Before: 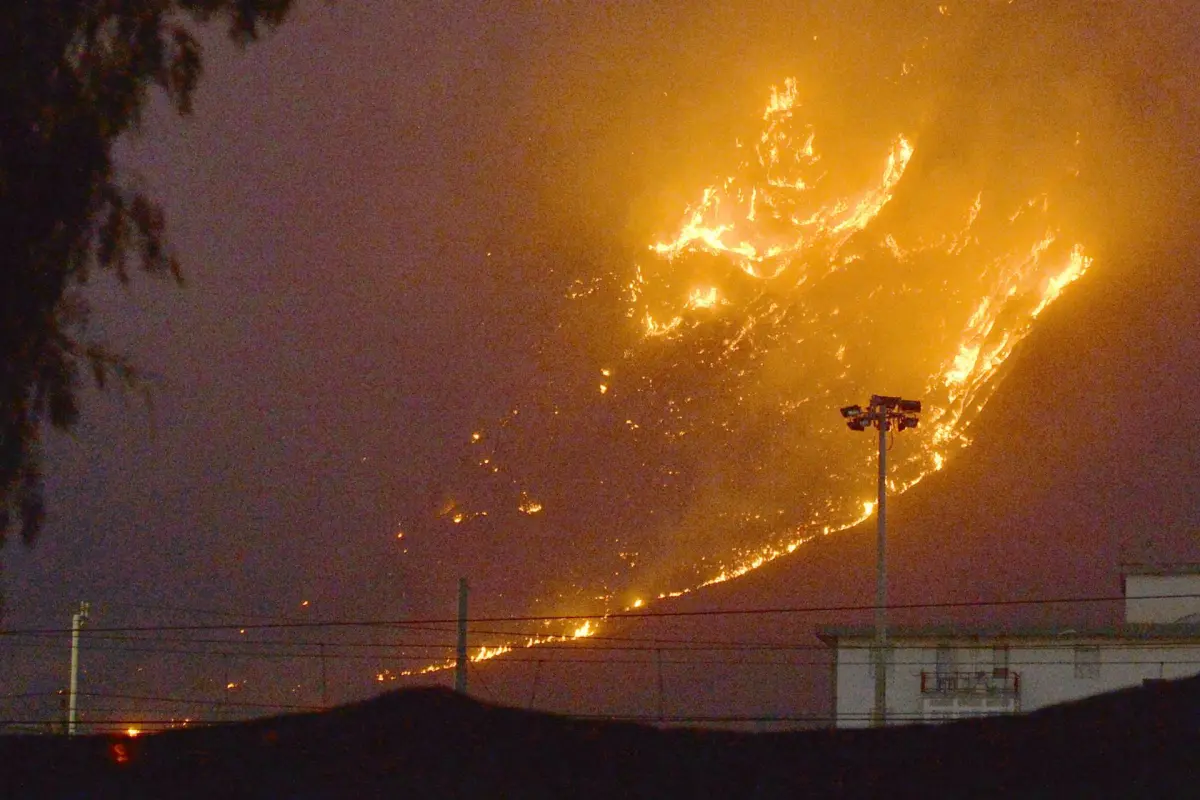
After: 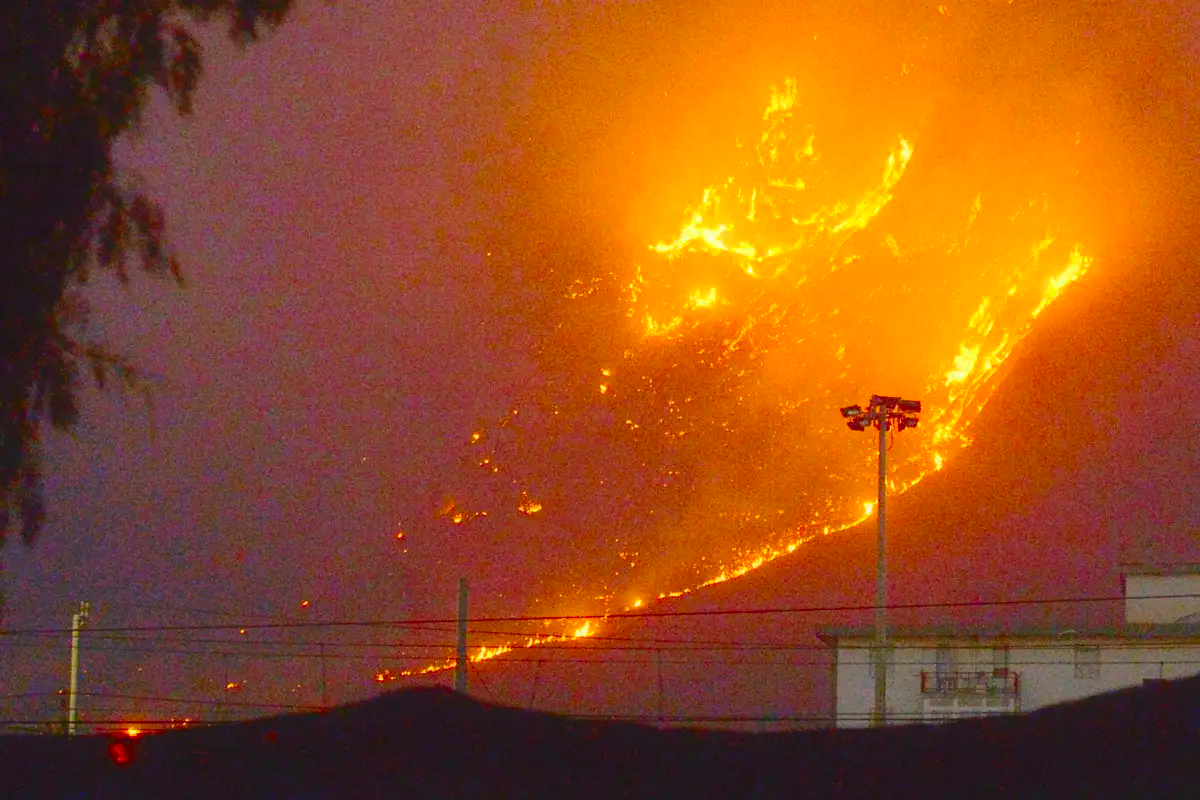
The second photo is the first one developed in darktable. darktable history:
contrast equalizer: y [[0.5, 0.486, 0.447, 0.446, 0.489, 0.5], [0.5 ×6], [0.5 ×6], [0 ×6], [0 ×6]]
contrast brightness saturation: contrast 0.2, brightness 0.2, saturation 0.8
